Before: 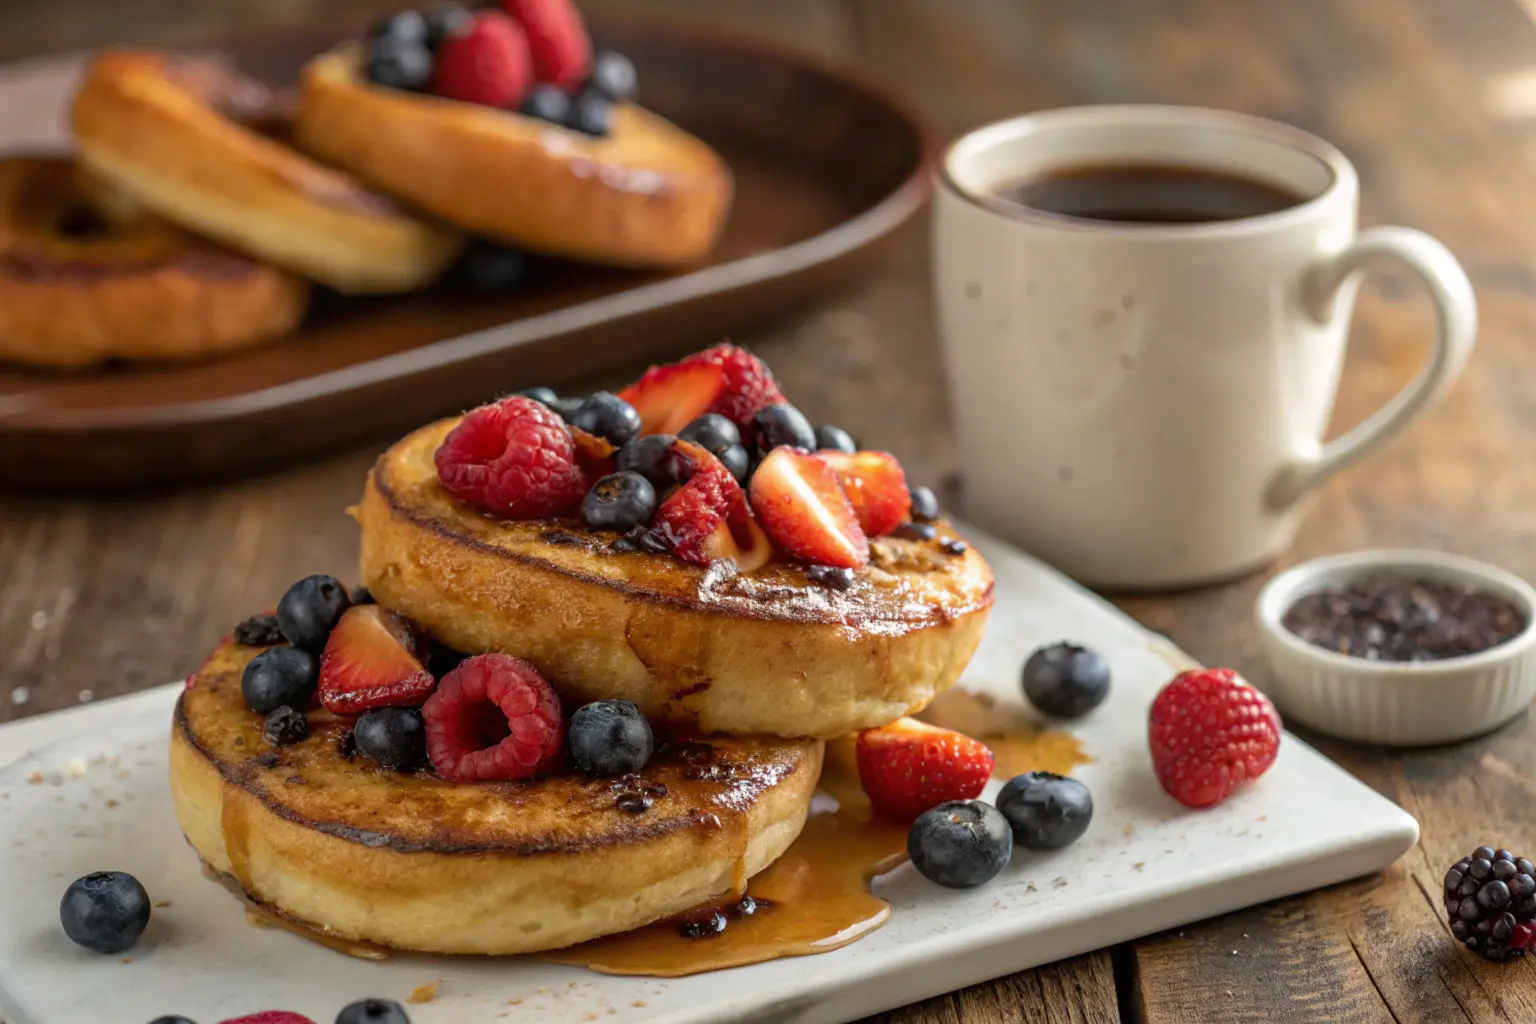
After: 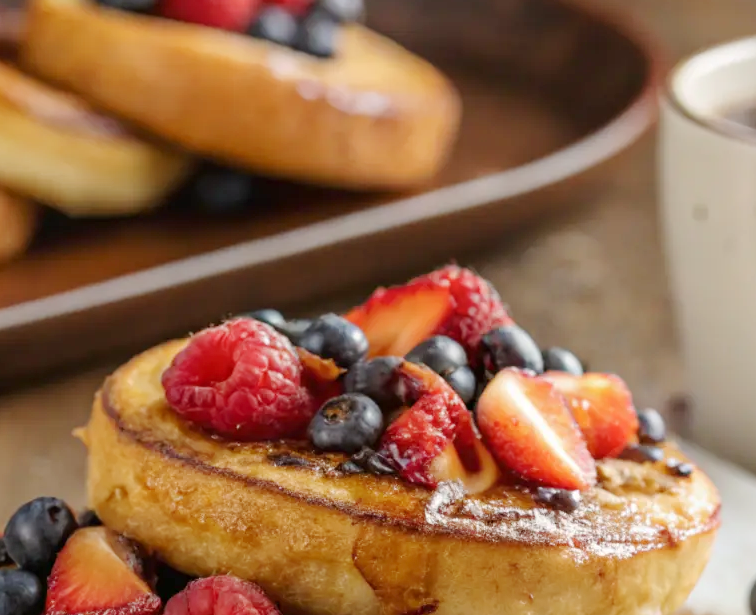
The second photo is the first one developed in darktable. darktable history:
base curve: curves: ch0 [(0, 0) (0.158, 0.273) (0.879, 0.895) (1, 1)], preserve colors none
crop: left 17.835%, top 7.675%, right 32.881%, bottom 32.213%
